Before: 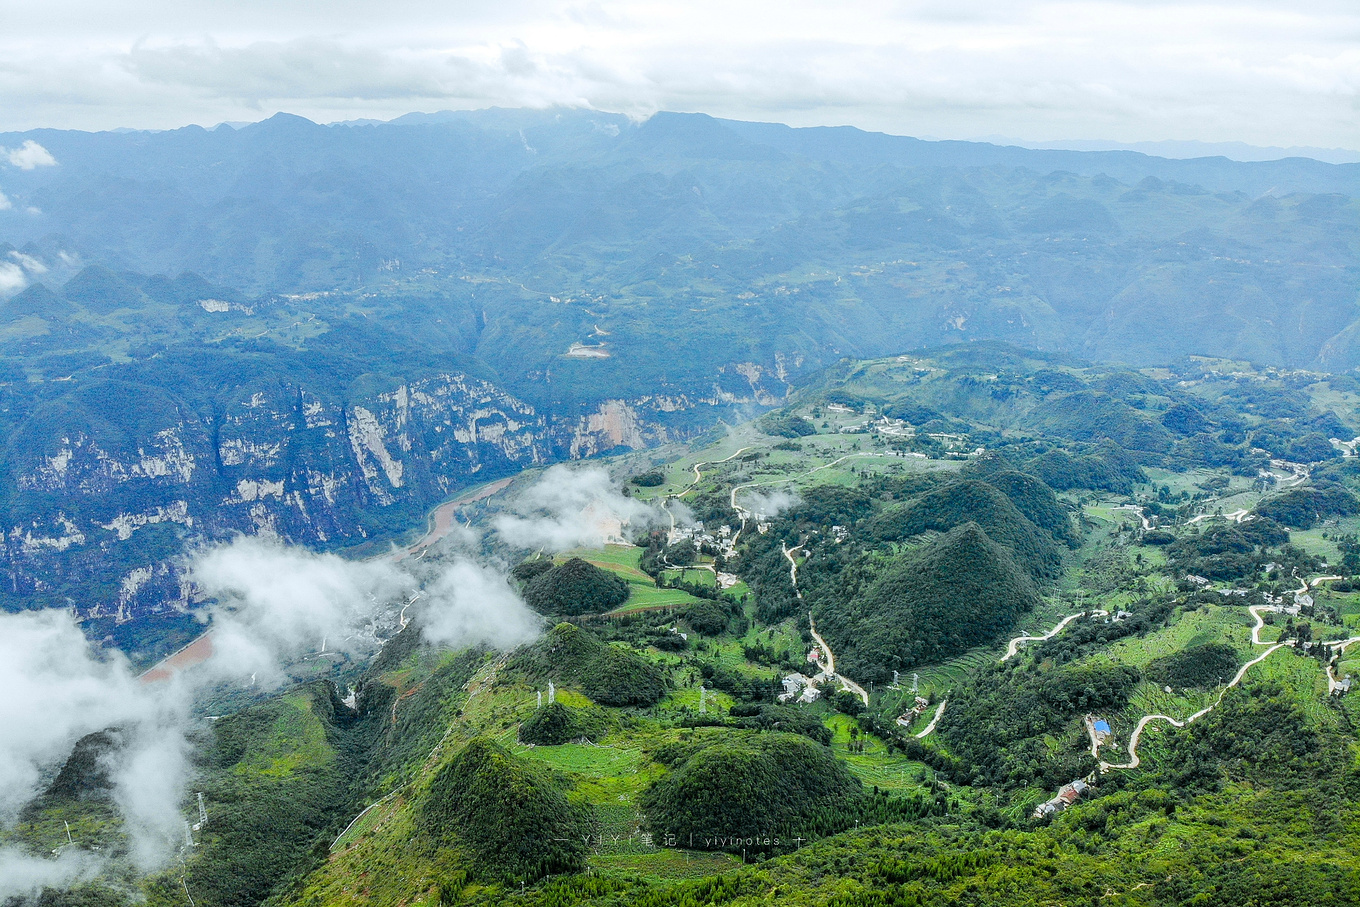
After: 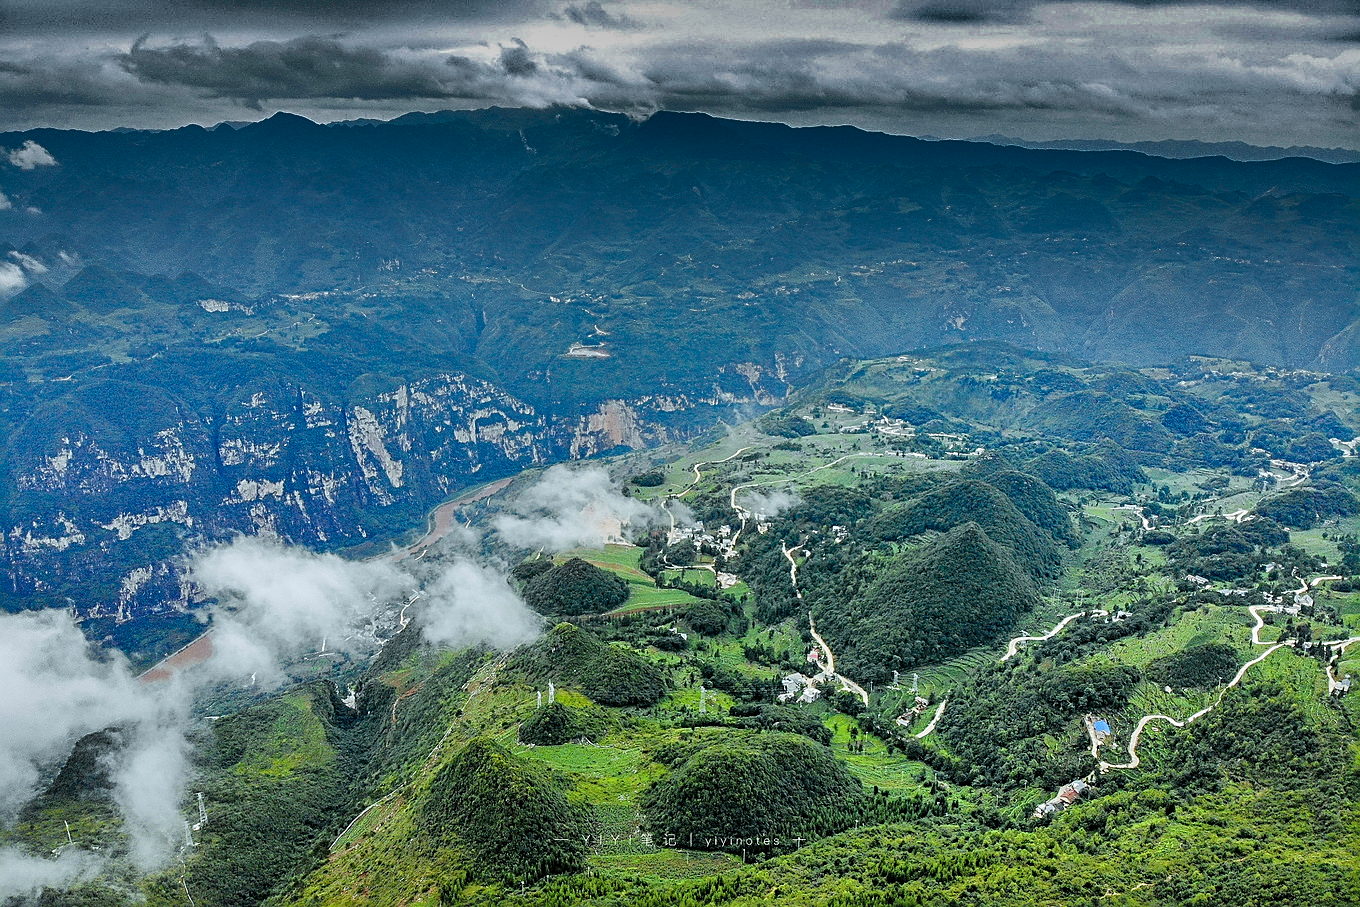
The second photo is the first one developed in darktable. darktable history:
sharpen: radius 2.774
shadows and highlights: radius 123.84, shadows 98.69, white point adjustment -3.14, highlights -99.5, soften with gaussian
